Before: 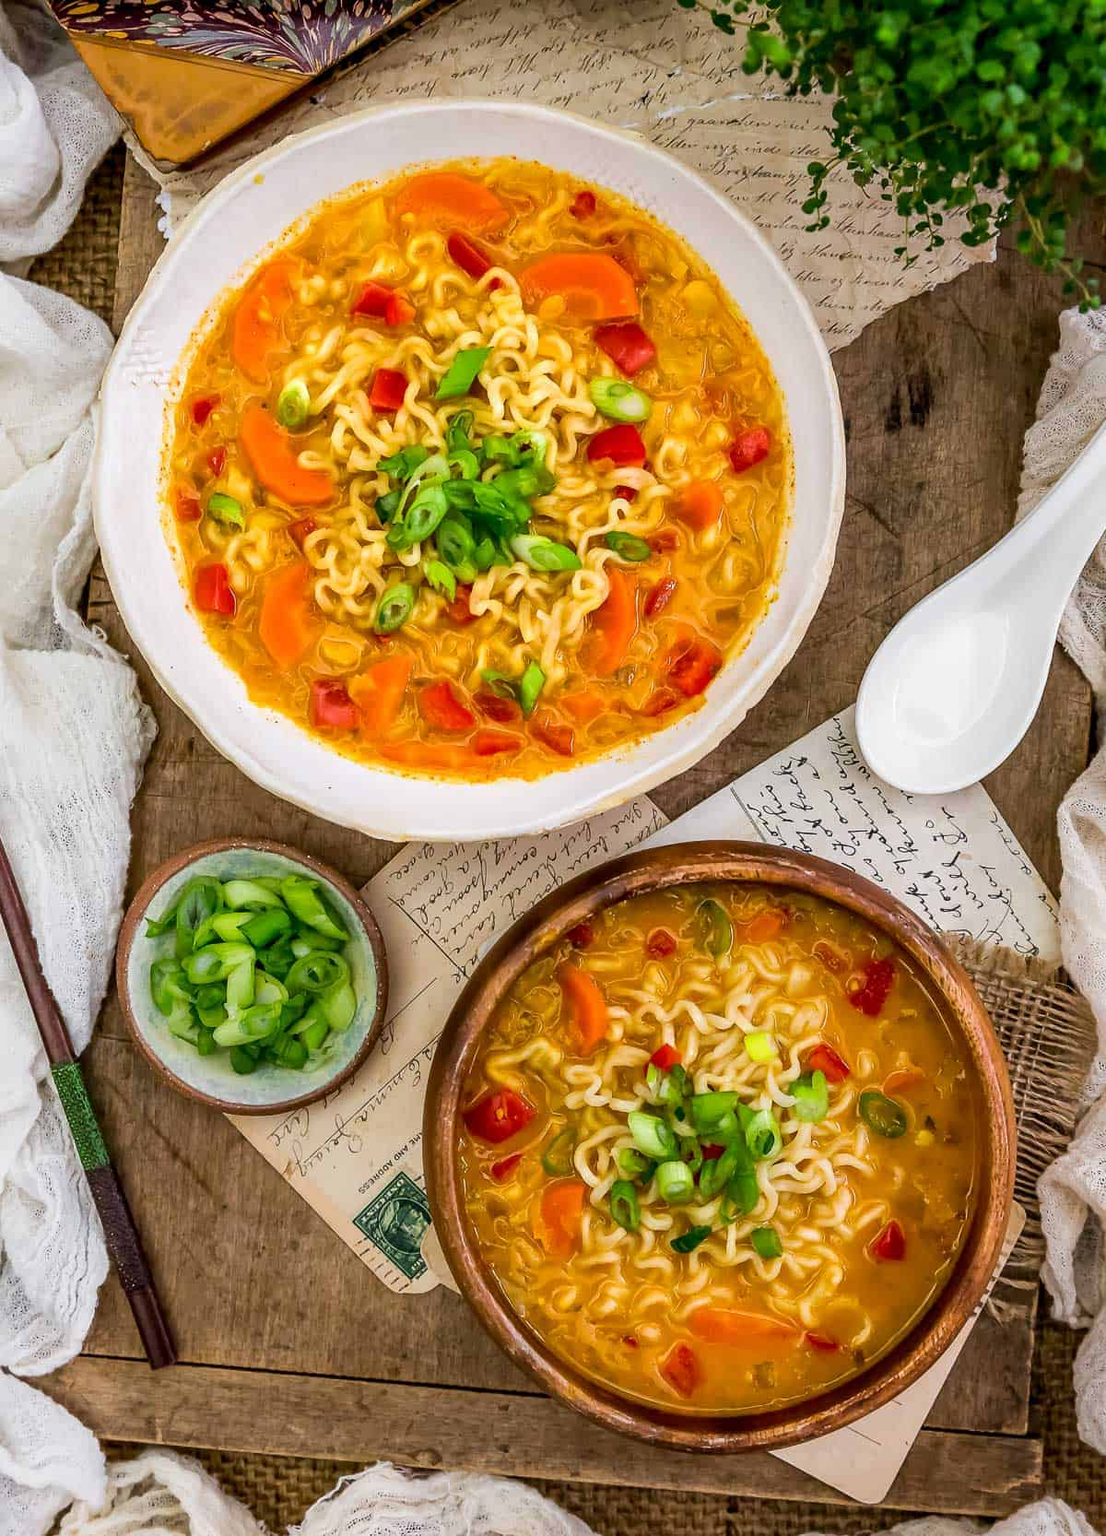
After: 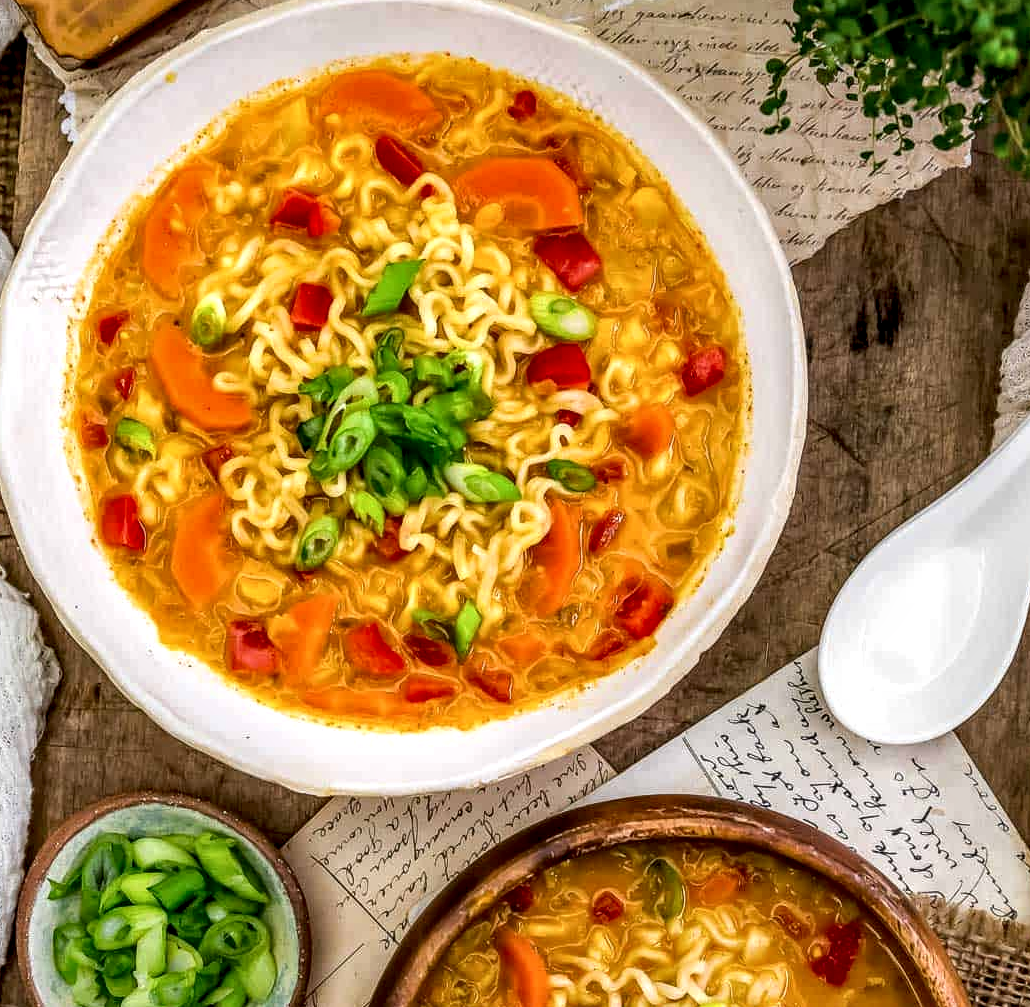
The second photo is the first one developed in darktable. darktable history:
local contrast: detail 153%
crop and rotate: left 9.229%, top 7.099%, right 4.912%, bottom 32.445%
